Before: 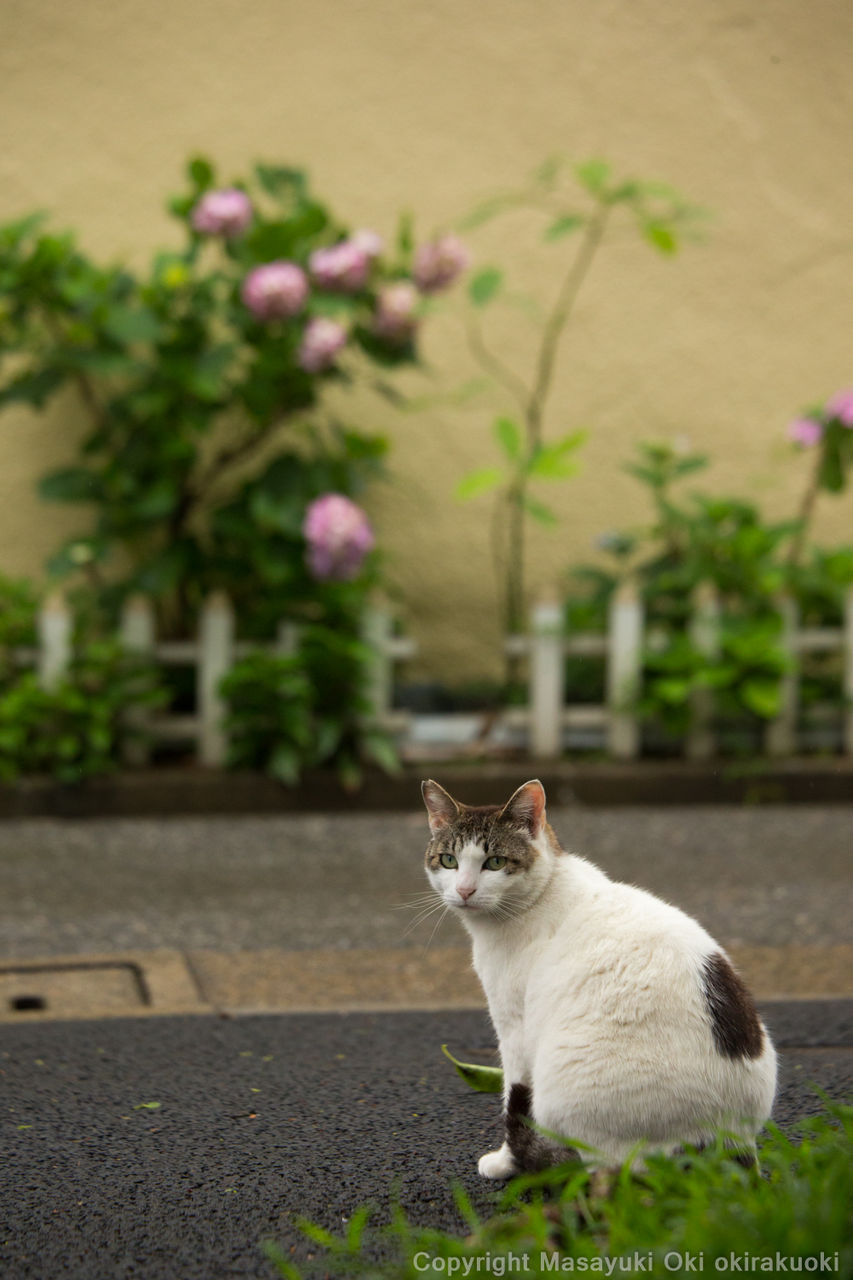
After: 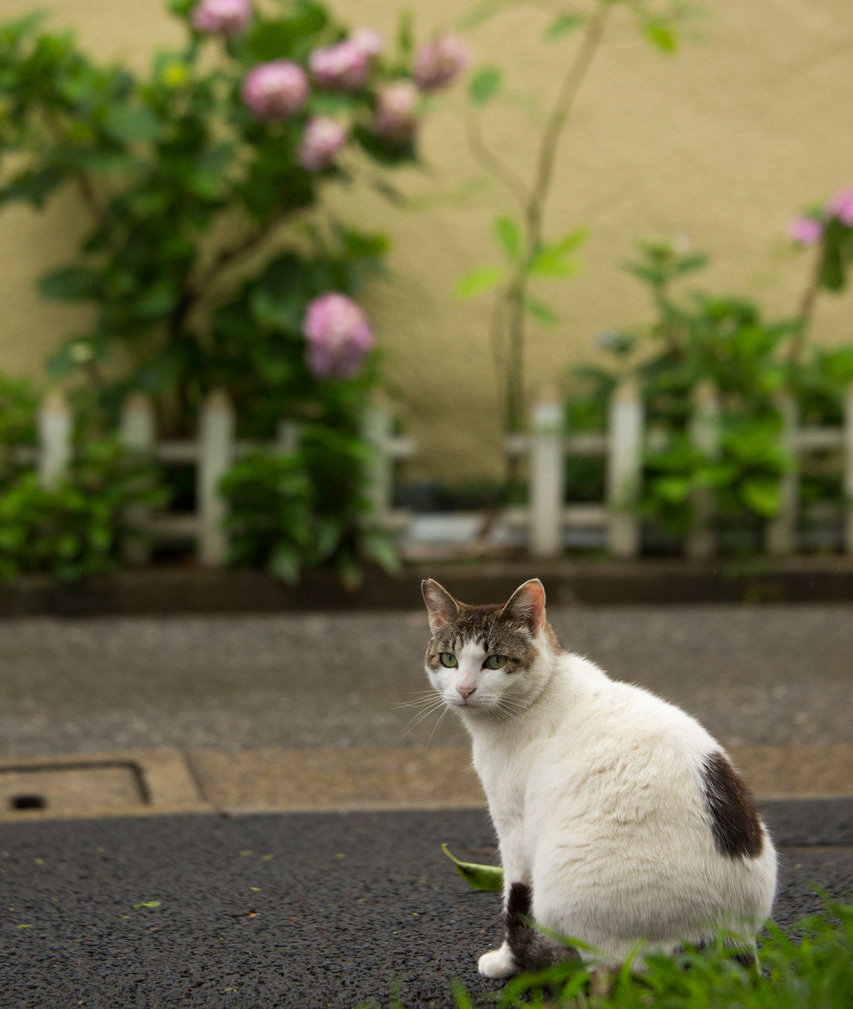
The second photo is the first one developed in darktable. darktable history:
crop and rotate: top 15.773%, bottom 5.356%
